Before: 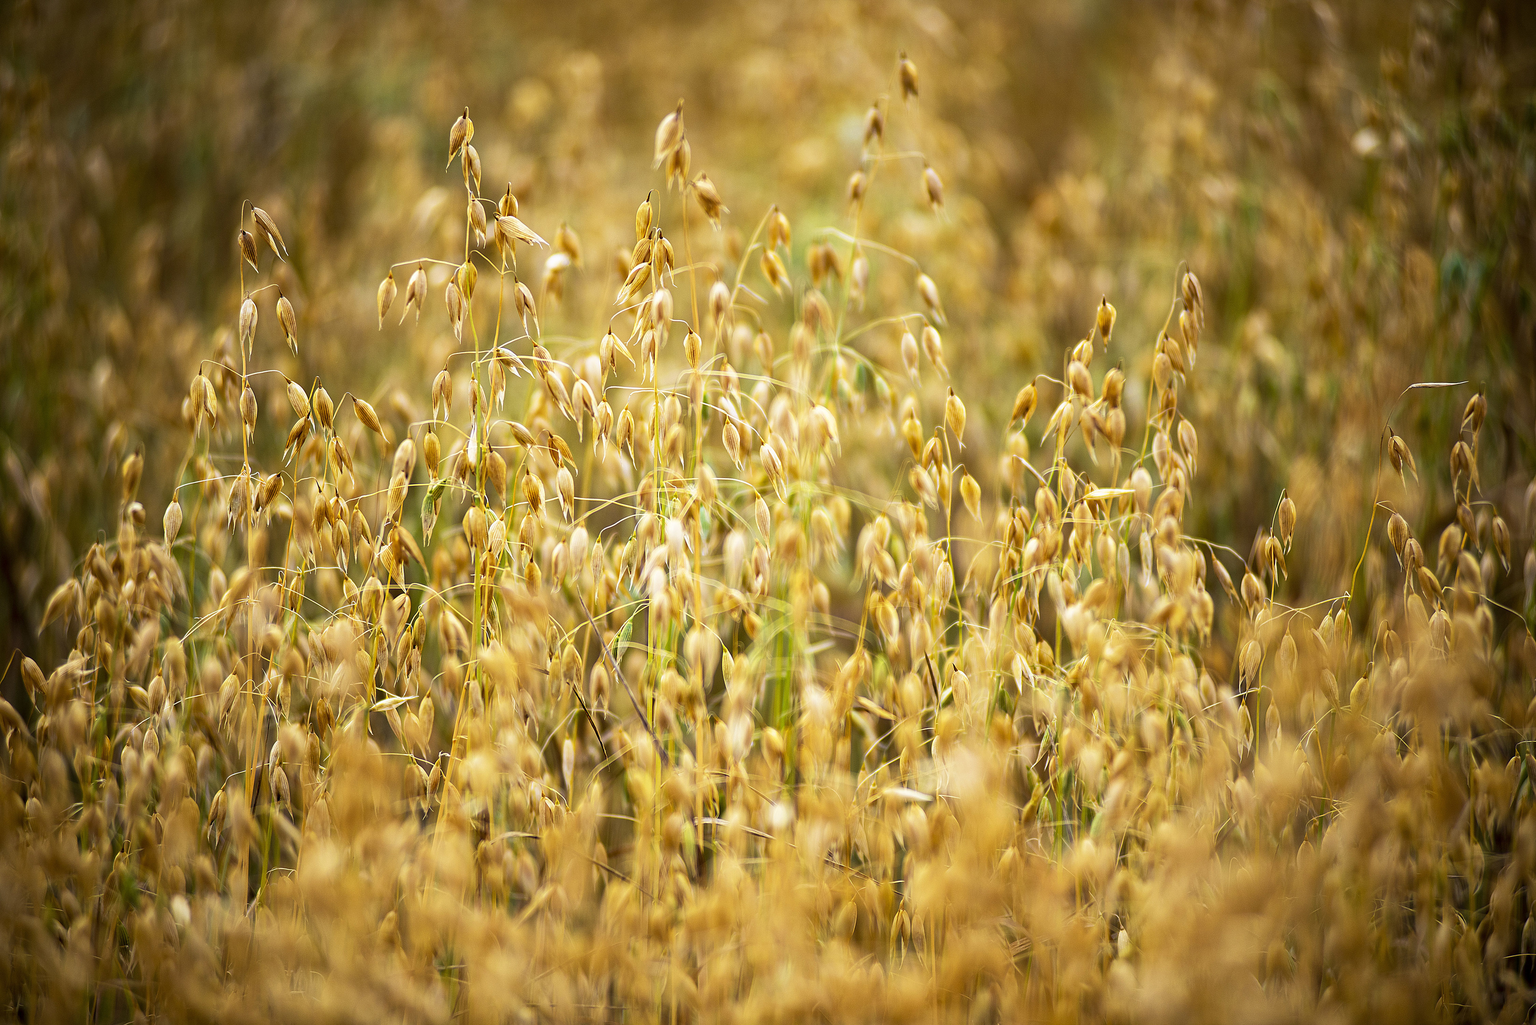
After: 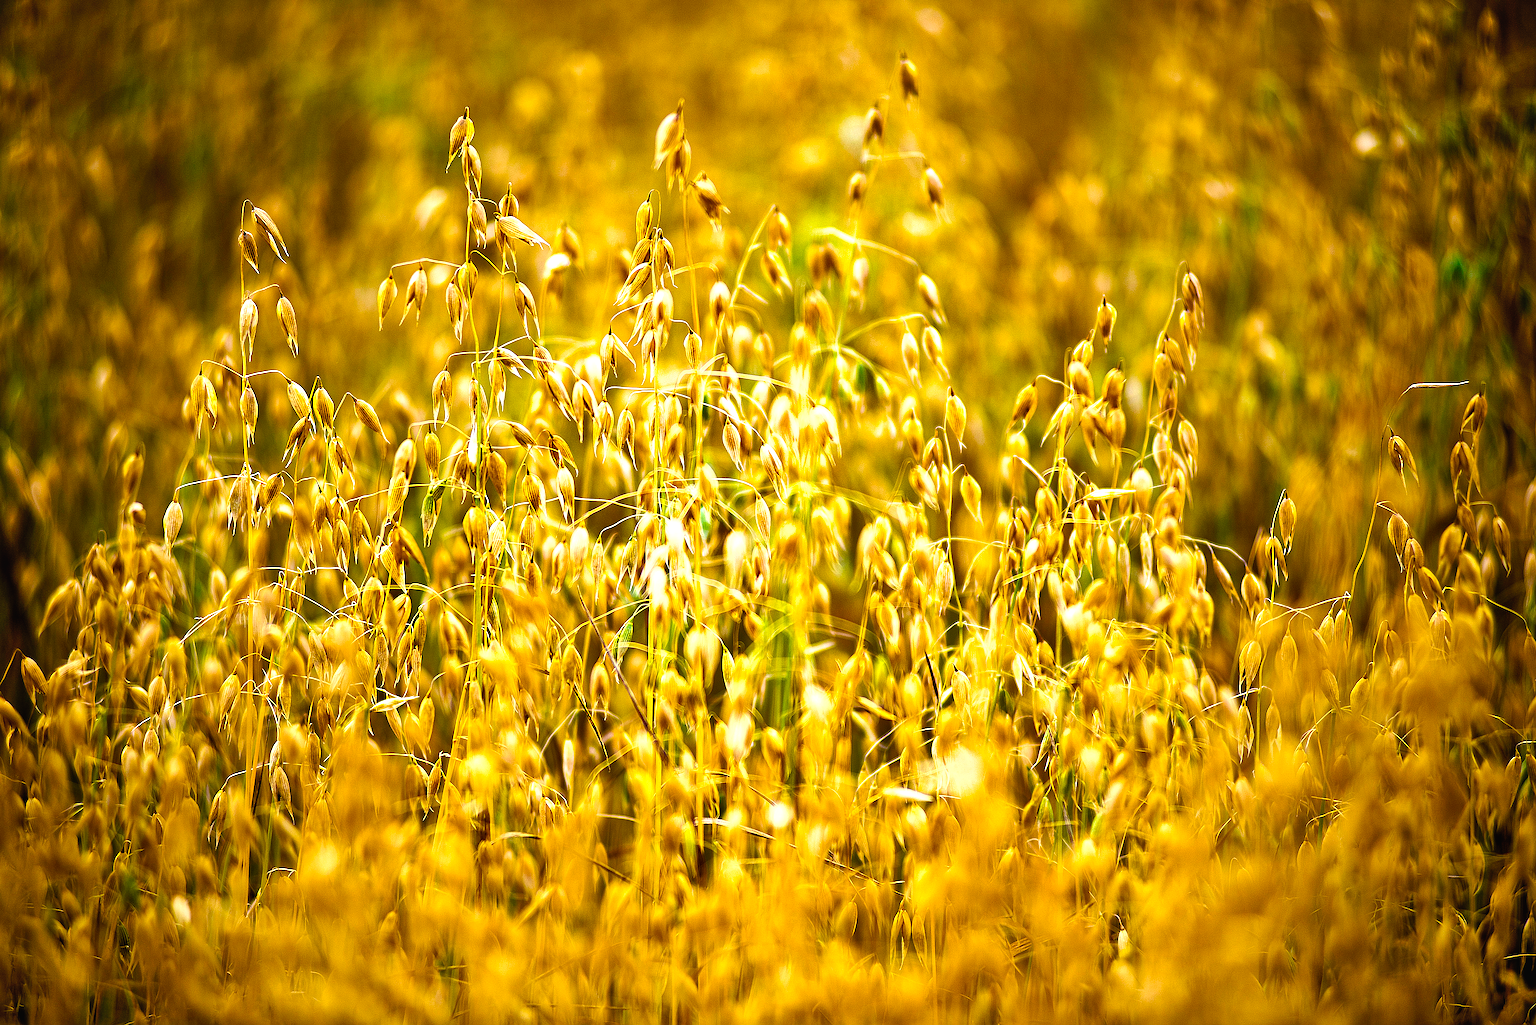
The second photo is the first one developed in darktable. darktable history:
color balance rgb: shadows lift › chroma 3.655%, shadows lift › hue 89°, perceptual saturation grading › global saturation 34.865%, perceptual saturation grading › highlights -24.975%, perceptual saturation grading › shadows 49.422%, perceptual brilliance grading › global brilliance -5.222%, perceptual brilliance grading › highlights 24.625%, perceptual brilliance grading › mid-tones 7.291%, perceptual brilliance grading › shadows -4.937%, global vibrance 30.289%
shadows and highlights: soften with gaussian
sharpen: on, module defaults
tone curve: curves: ch0 [(0, 0.012) (0.036, 0.035) (0.274, 0.288) (0.504, 0.536) (0.844, 0.84) (1, 0.983)]; ch1 [(0, 0) (0.389, 0.403) (0.462, 0.486) (0.499, 0.498) (0.511, 0.502) (0.536, 0.547) (0.579, 0.578) (0.626, 0.645) (0.749, 0.781) (1, 1)]; ch2 [(0, 0) (0.457, 0.486) (0.5, 0.5) (0.557, 0.561) (0.614, 0.622) (0.704, 0.732) (1, 1)], preserve colors none
